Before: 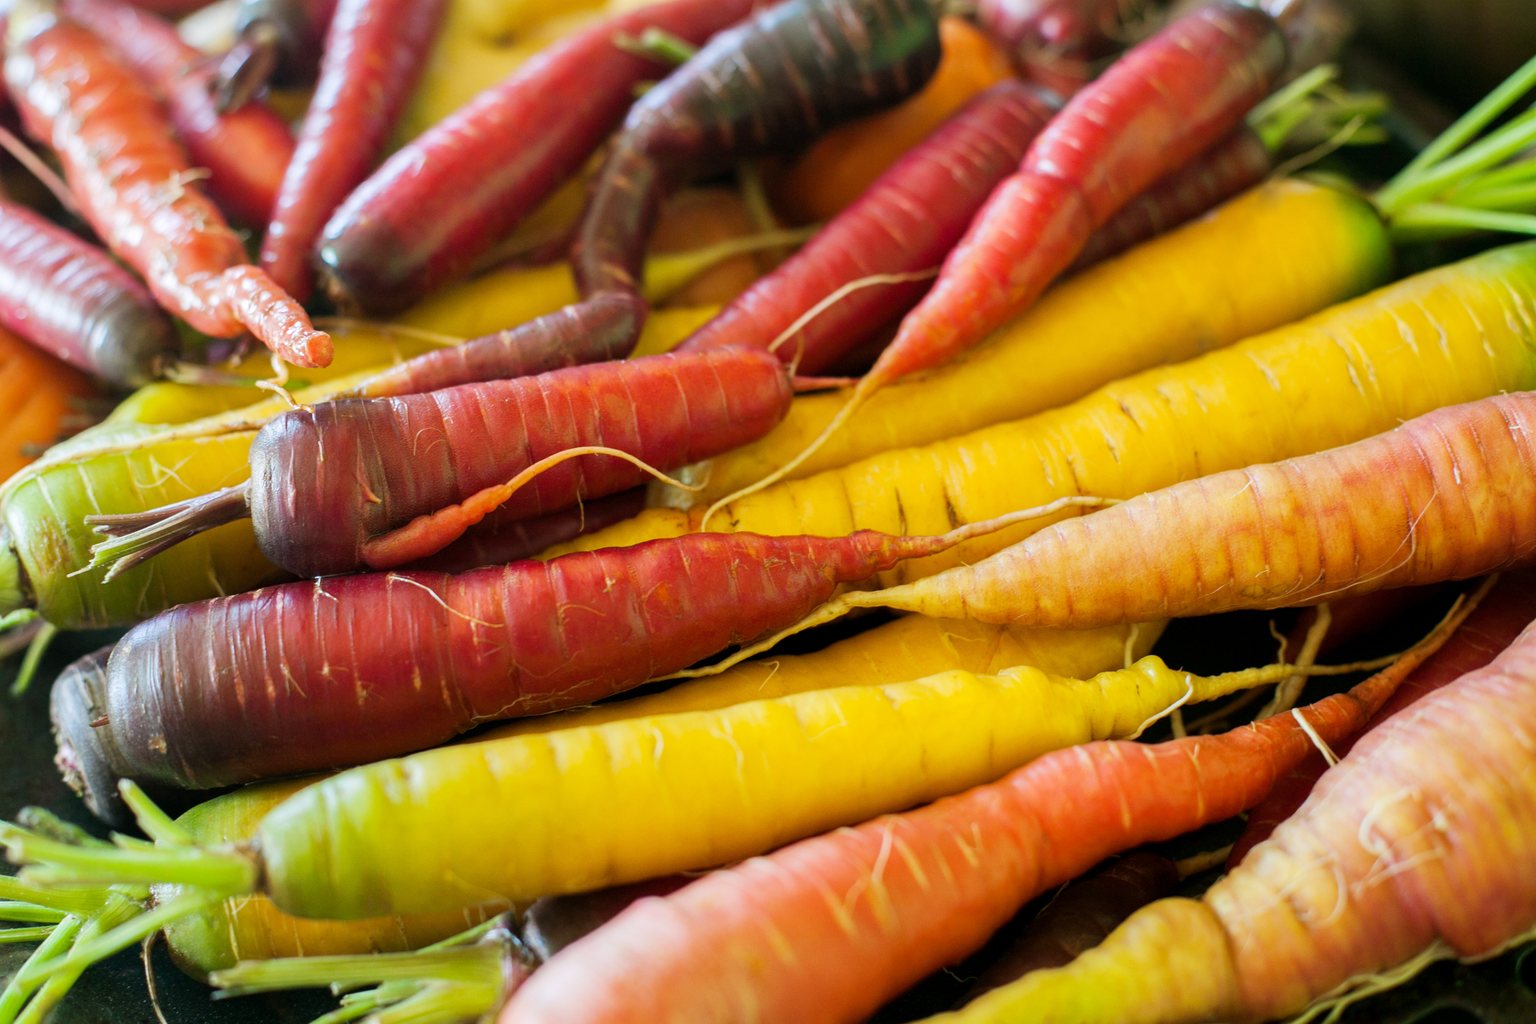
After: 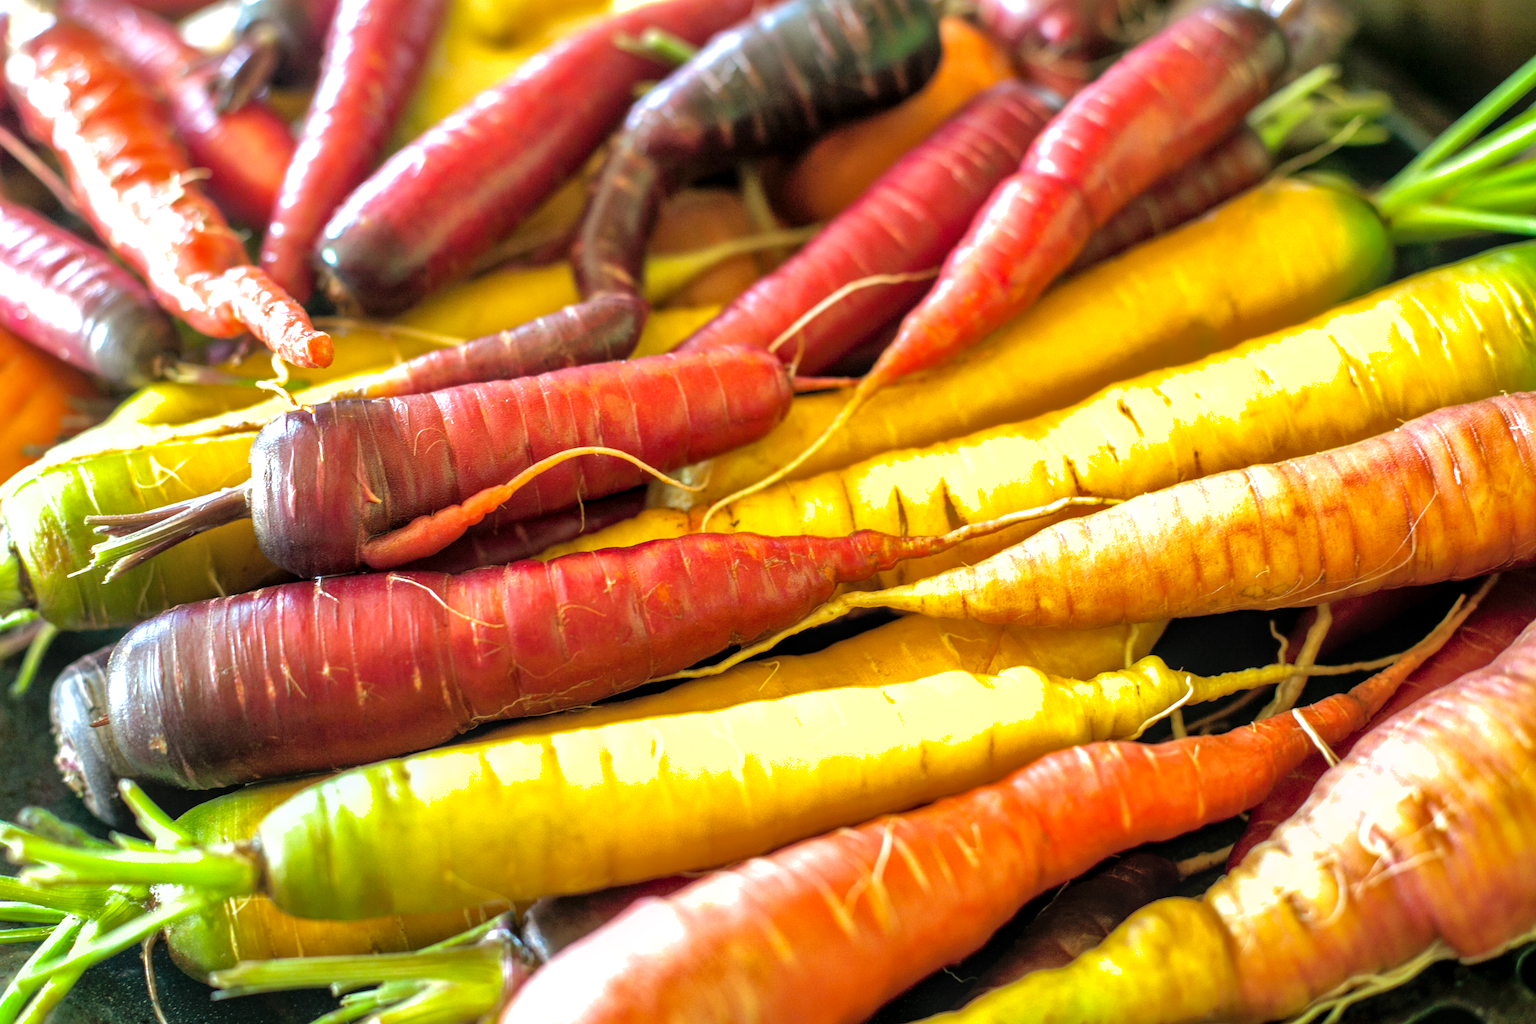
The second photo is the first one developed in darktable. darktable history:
local contrast: on, module defaults
shadows and highlights: shadows 61.25, highlights -60.04
tone equalizer: -8 EV -0.745 EV, -7 EV -0.71 EV, -6 EV -0.601 EV, -5 EV -0.402 EV, -3 EV 0.398 EV, -2 EV 0.6 EV, -1 EV 0.699 EV, +0 EV 0.726 EV
